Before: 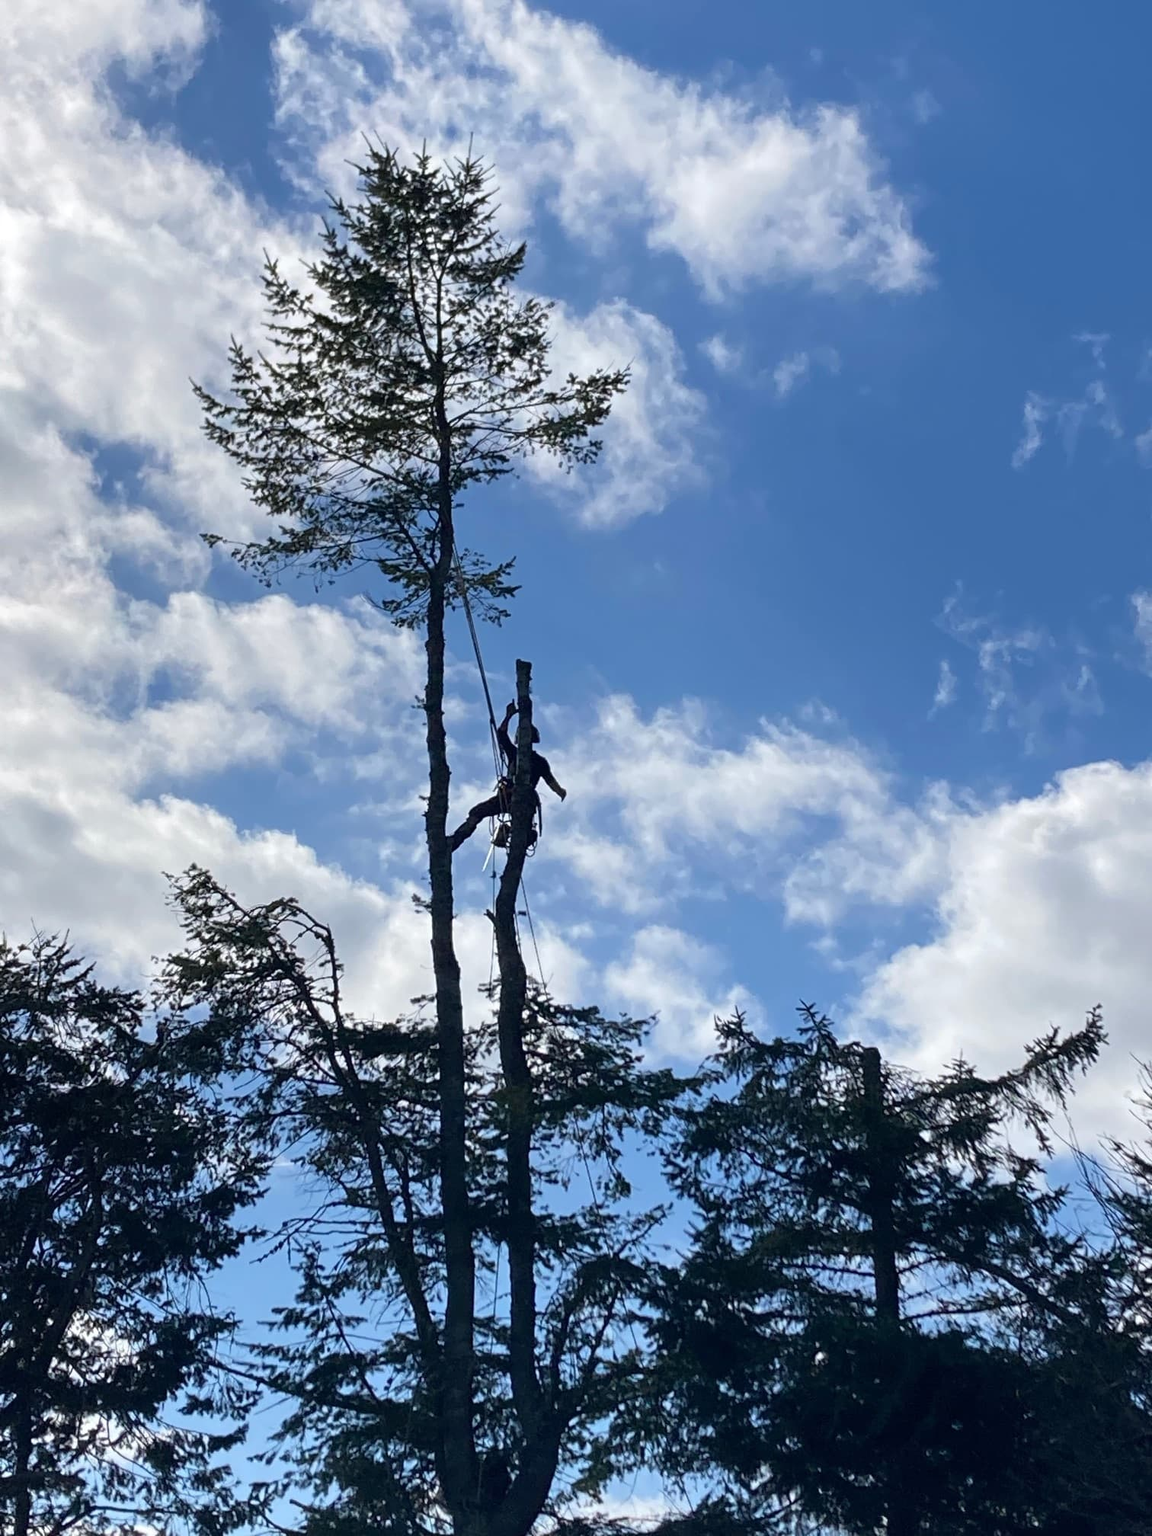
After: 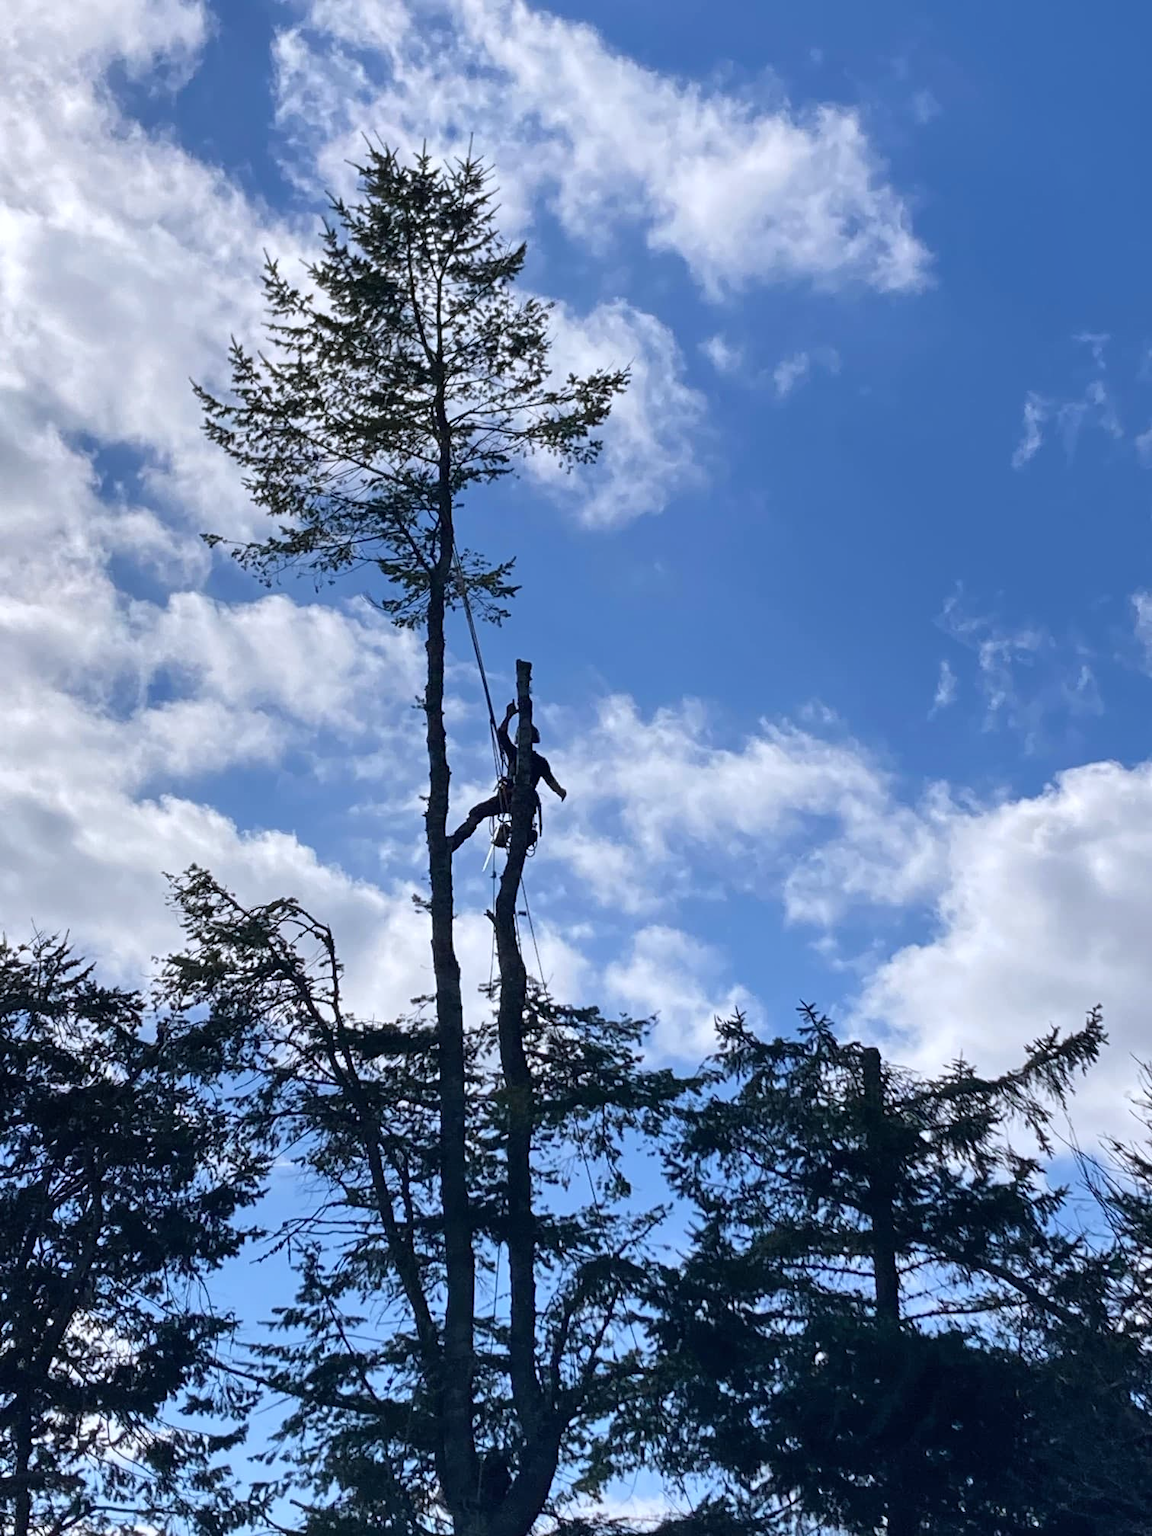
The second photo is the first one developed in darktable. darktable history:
white balance: red 0.984, blue 1.059
shadows and highlights: shadows 37.27, highlights -28.18, soften with gaussian
